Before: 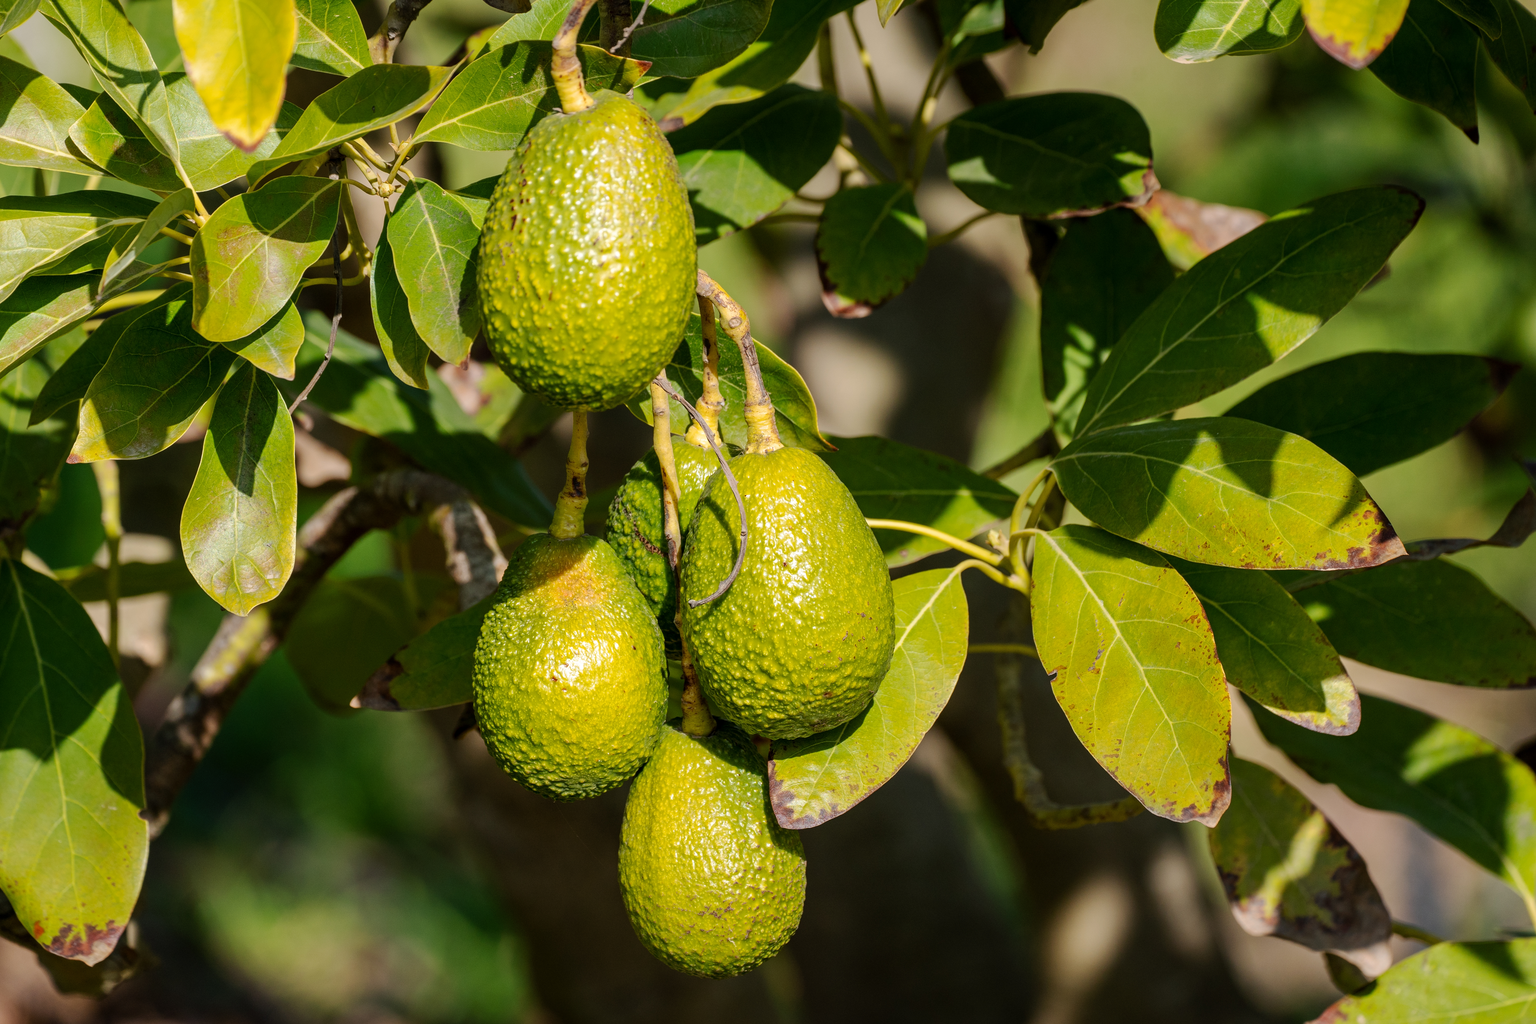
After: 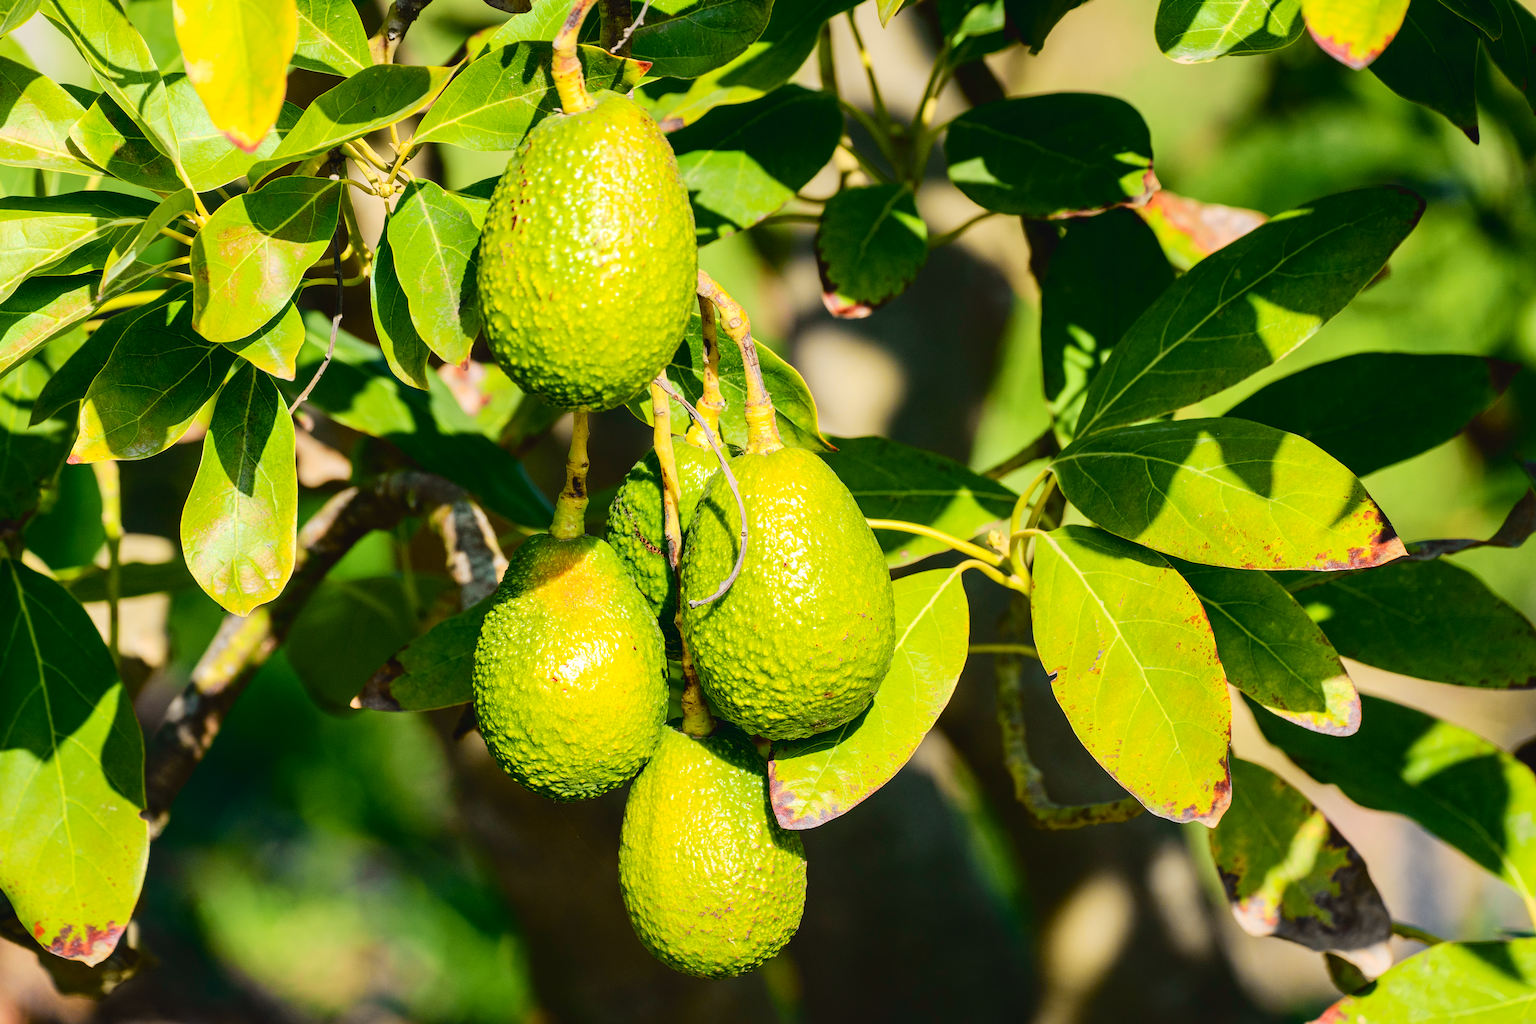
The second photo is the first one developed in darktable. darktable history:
color balance rgb: shadows lift › chroma 2.005%, shadows lift › hue 248.26°, perceptual saturation grading › global saturation 19.38%, perceptual brilliance grading › global brilliance 9.872%, perceptual brilliance grading › shadows 15.314%
tone curve: curves: ch0 [(0, 0.037) (0.045, 0.055) (0.155, 0.138) (0.29, 0.325) (0.428, 0.513) (0.604, 0.71) (0.824, 0.882) (1, 0.965)]; ch1 [(0, 0) (0.339, 0.334) (0.445, 0.419) (0.476, 0.454) (0.498, 0.498) (0.53, 0.515) (0.557, 0.556) (0.609, 0.649) (0.716, 0.746) (1, 1)]; ch2 [(0, 0) (0.327, 0.318) (0.417, 0.426) (0.46, 0.453) (0.502, 0.5) (0.526, 0.52) (0.554, 0.541) (0.626, 0.65) (0.749, 0.746) (1, 1)], color space Lab, independent channels, preserve colors none
